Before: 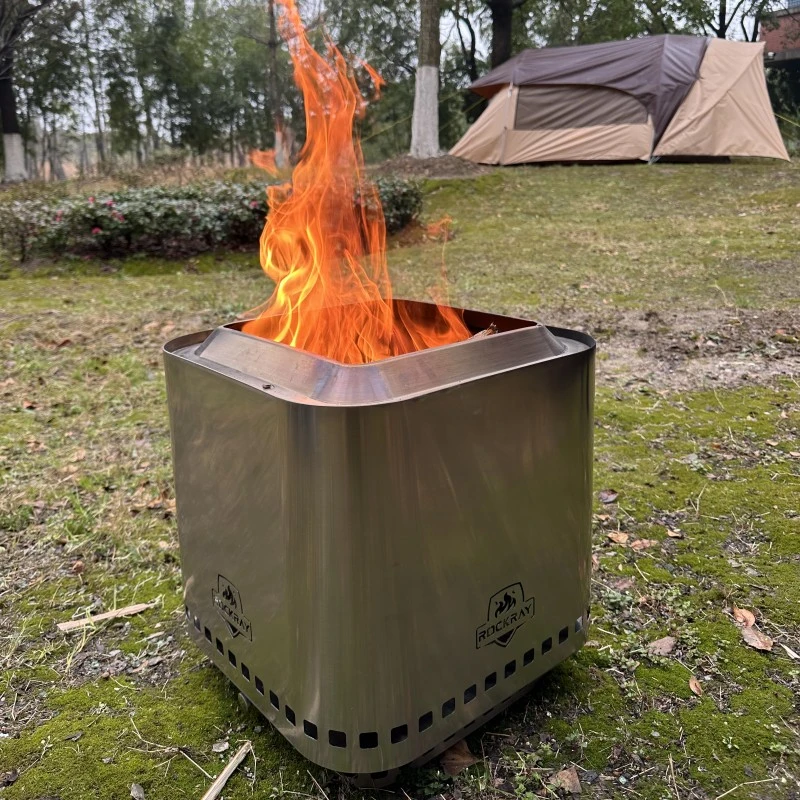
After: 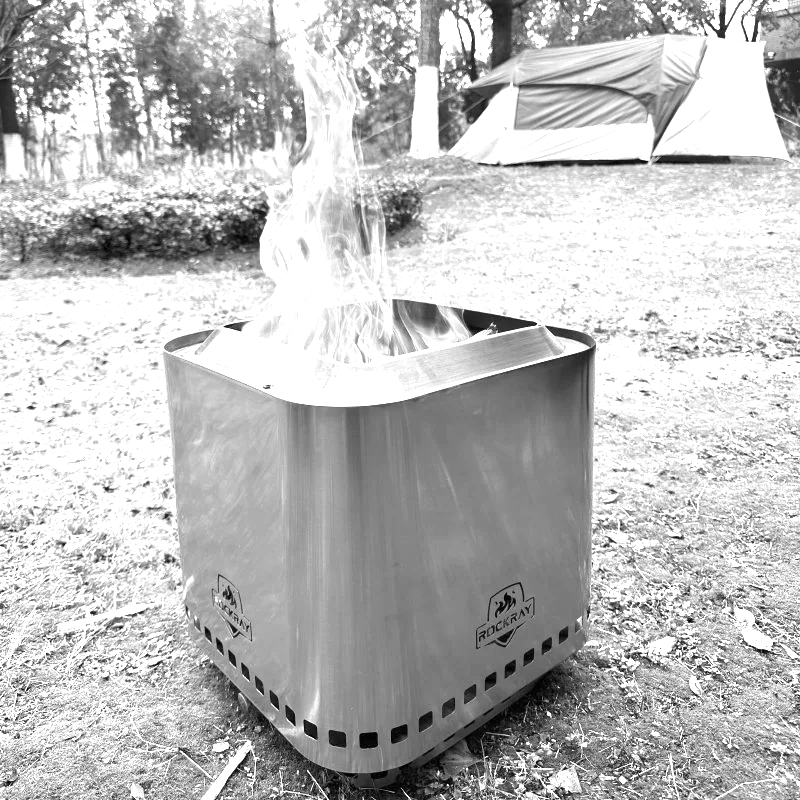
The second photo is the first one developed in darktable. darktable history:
exposure: exposure 2.003 EV, compensate highlight preservation false
monochrome: on, module defaults
